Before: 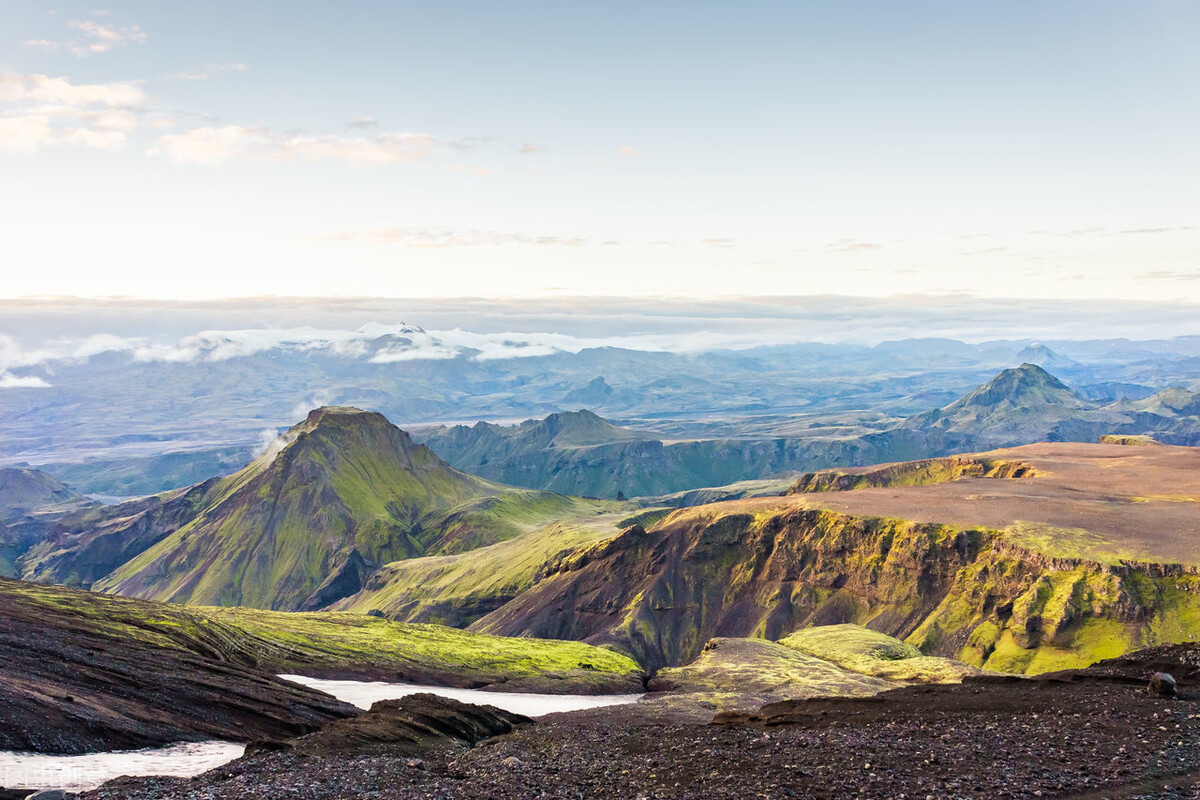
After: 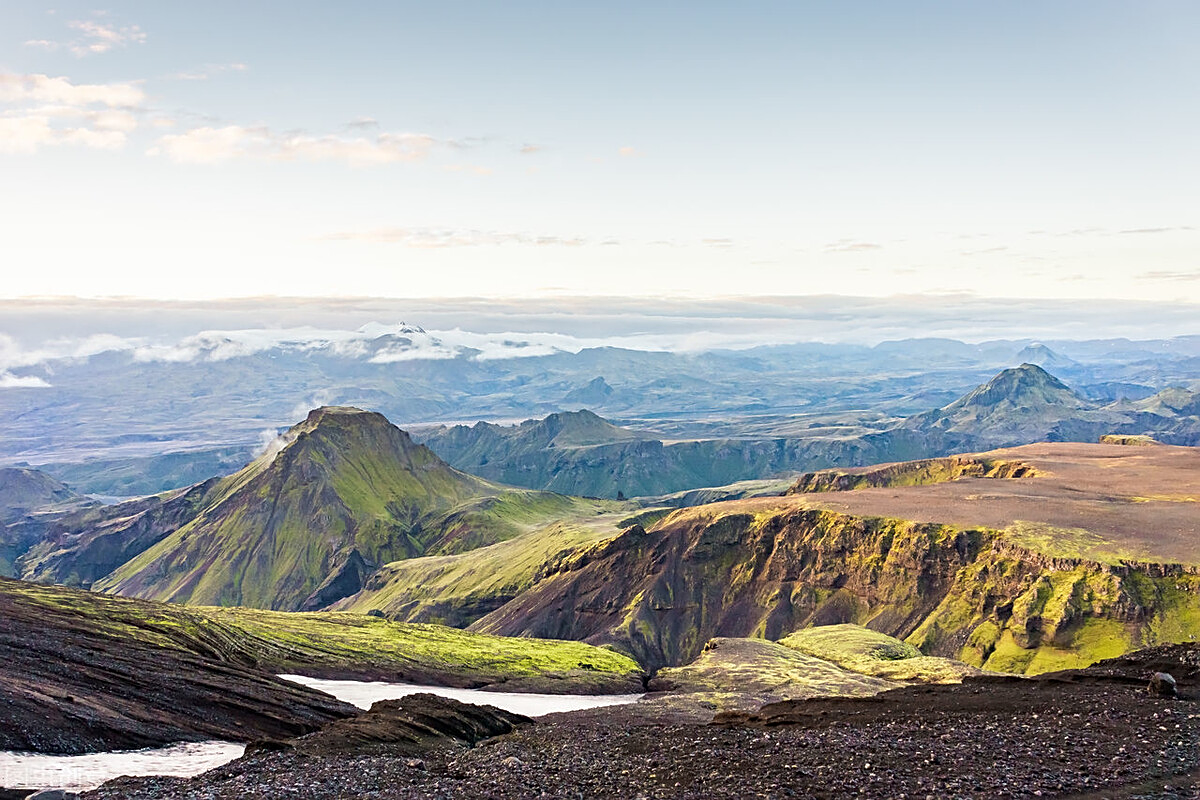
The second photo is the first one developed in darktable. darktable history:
sharpen: amount 0.55
contrast brightness saturation: saturation -0.04
